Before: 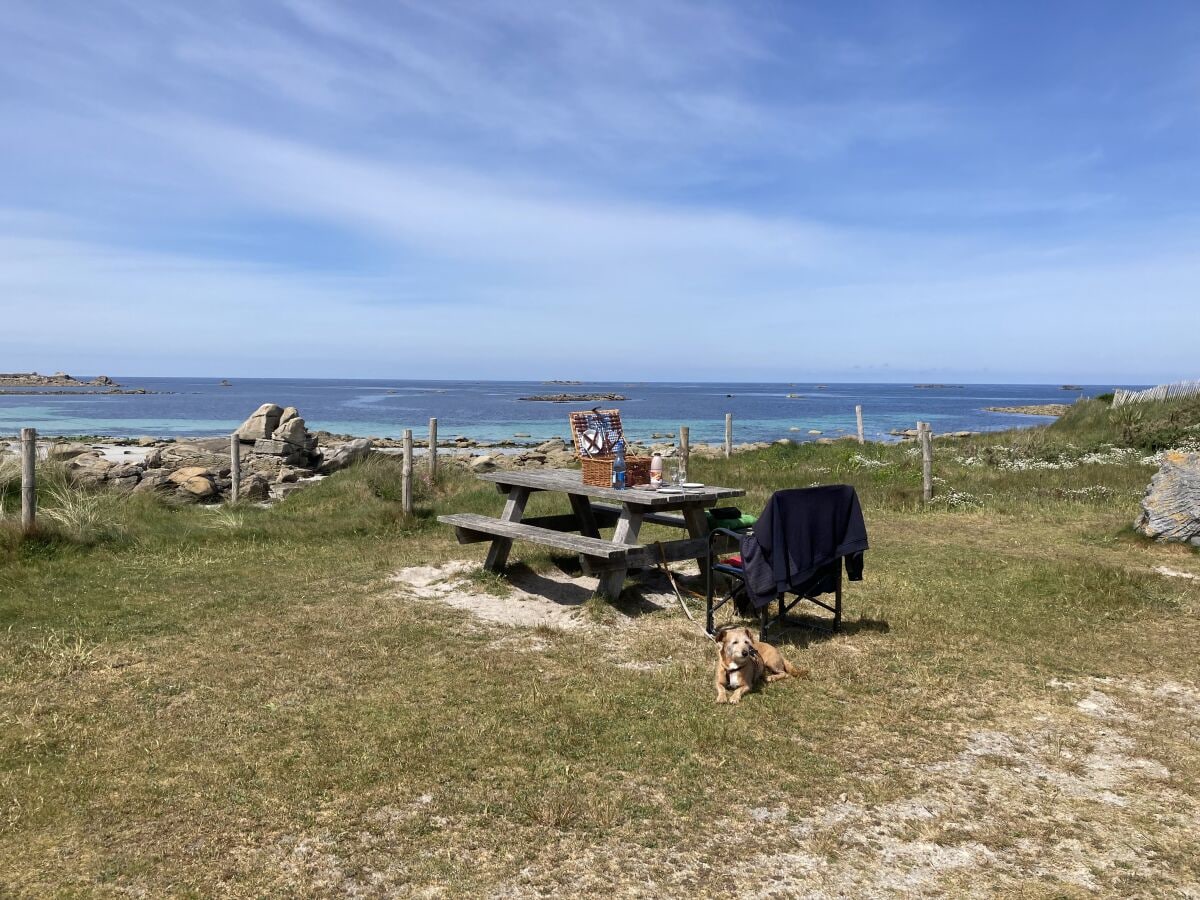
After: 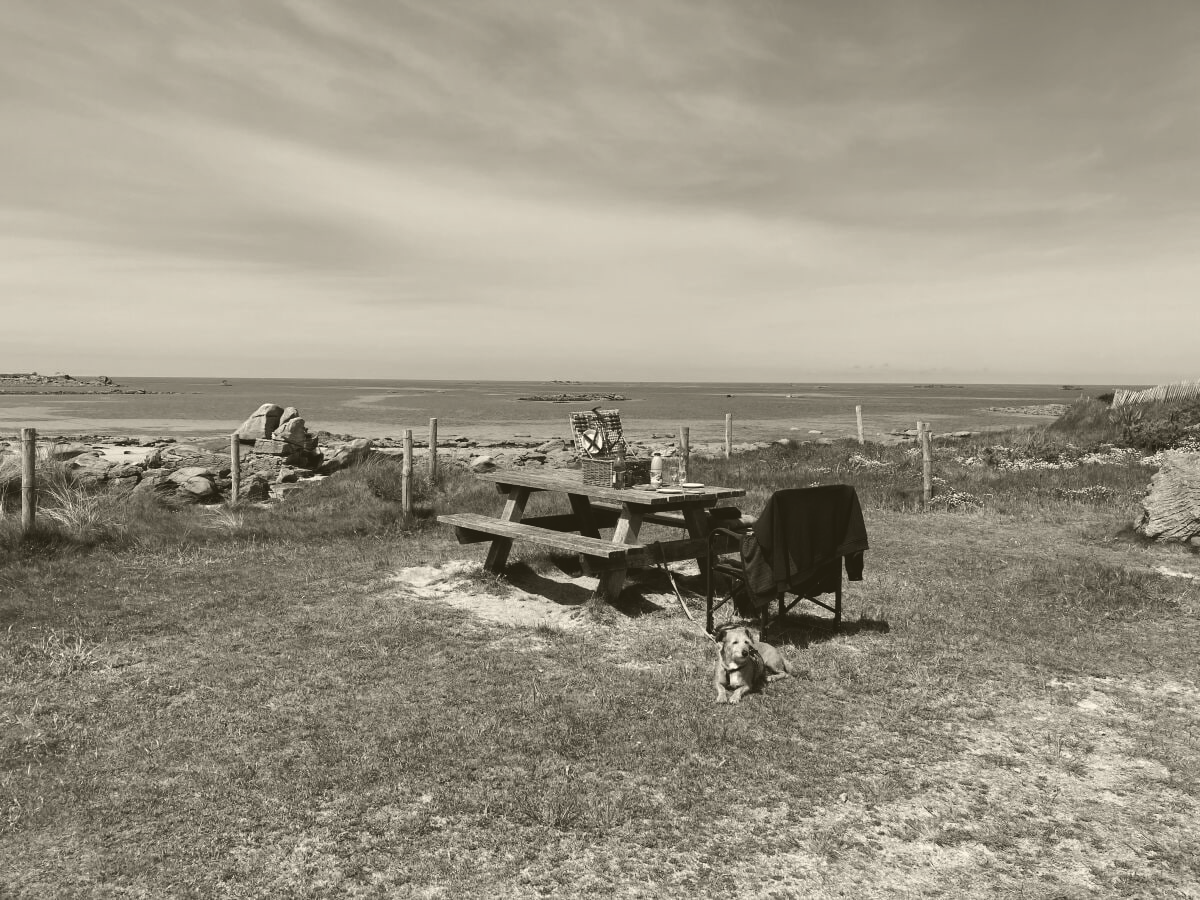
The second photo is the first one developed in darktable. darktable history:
exposure: exposure 0.376 EV, compensate highlight preservation false
colorize: hue 41.44°, saturation 22%, source mix 60%, lightness 10.61%
tone equalizer: -8 EV -1.08 EV, -7 EV -1.01 EV, -6 EV -0.867 EV, -5 EV -0.578 EV, -3 EV 0.578 EV, -2 EV 0.867 EV, -1 EV 1.01 EV, +0 EV 1.08 EV, edges refinement/feathering 500, mask exposure compensation -1.57 EV, preserve details no
